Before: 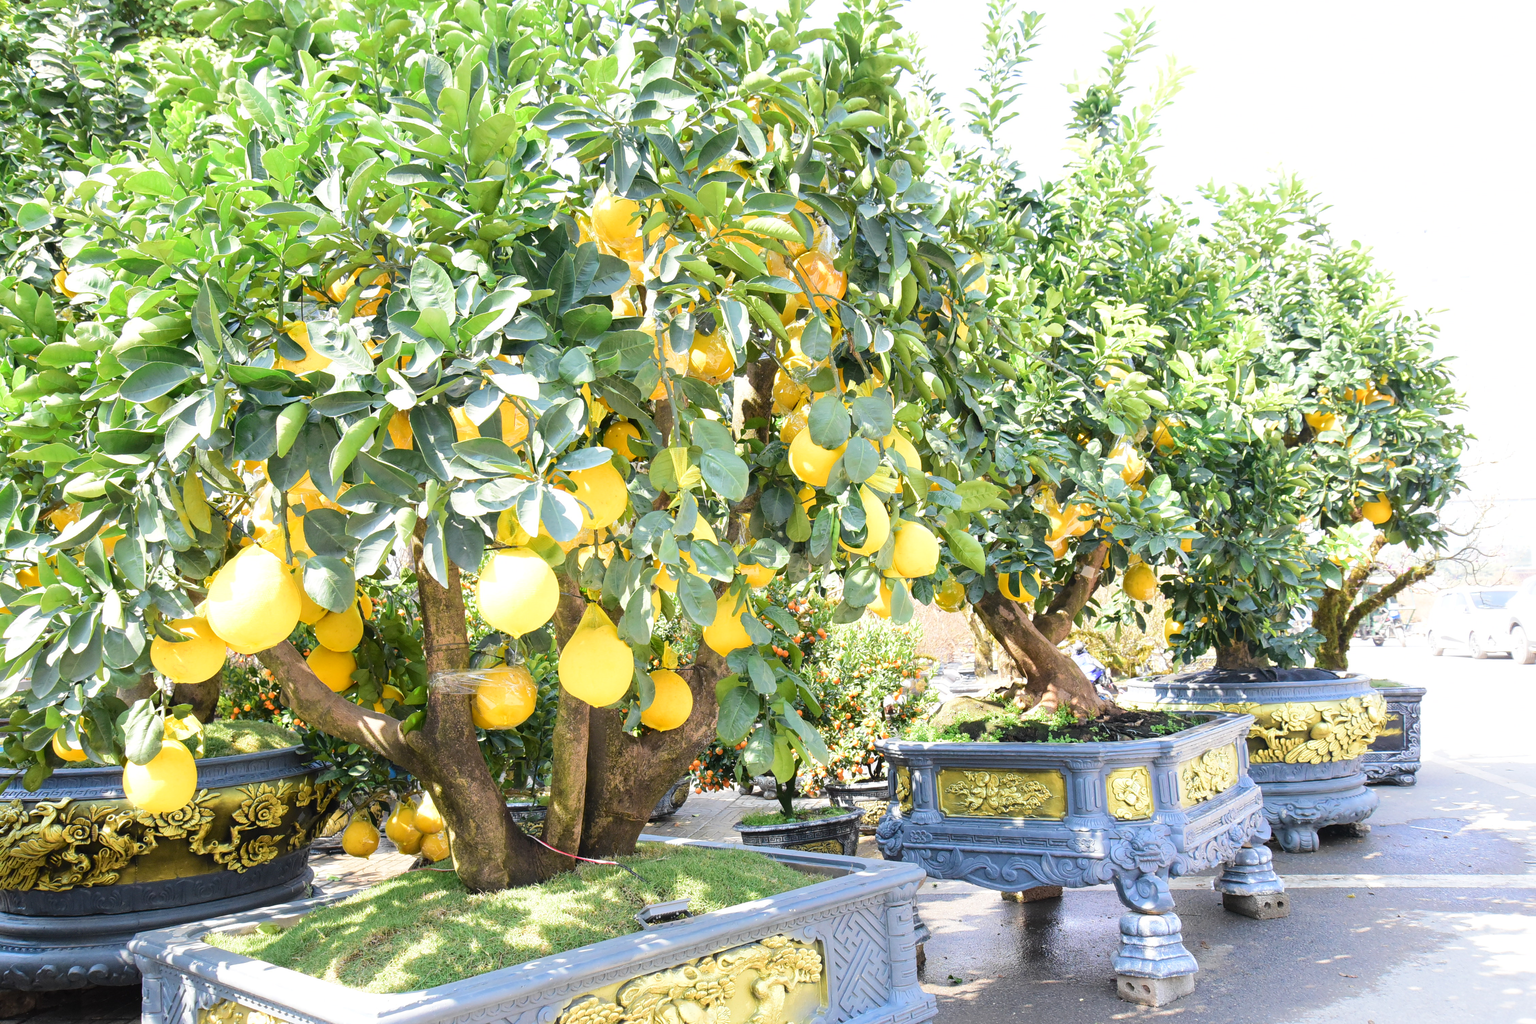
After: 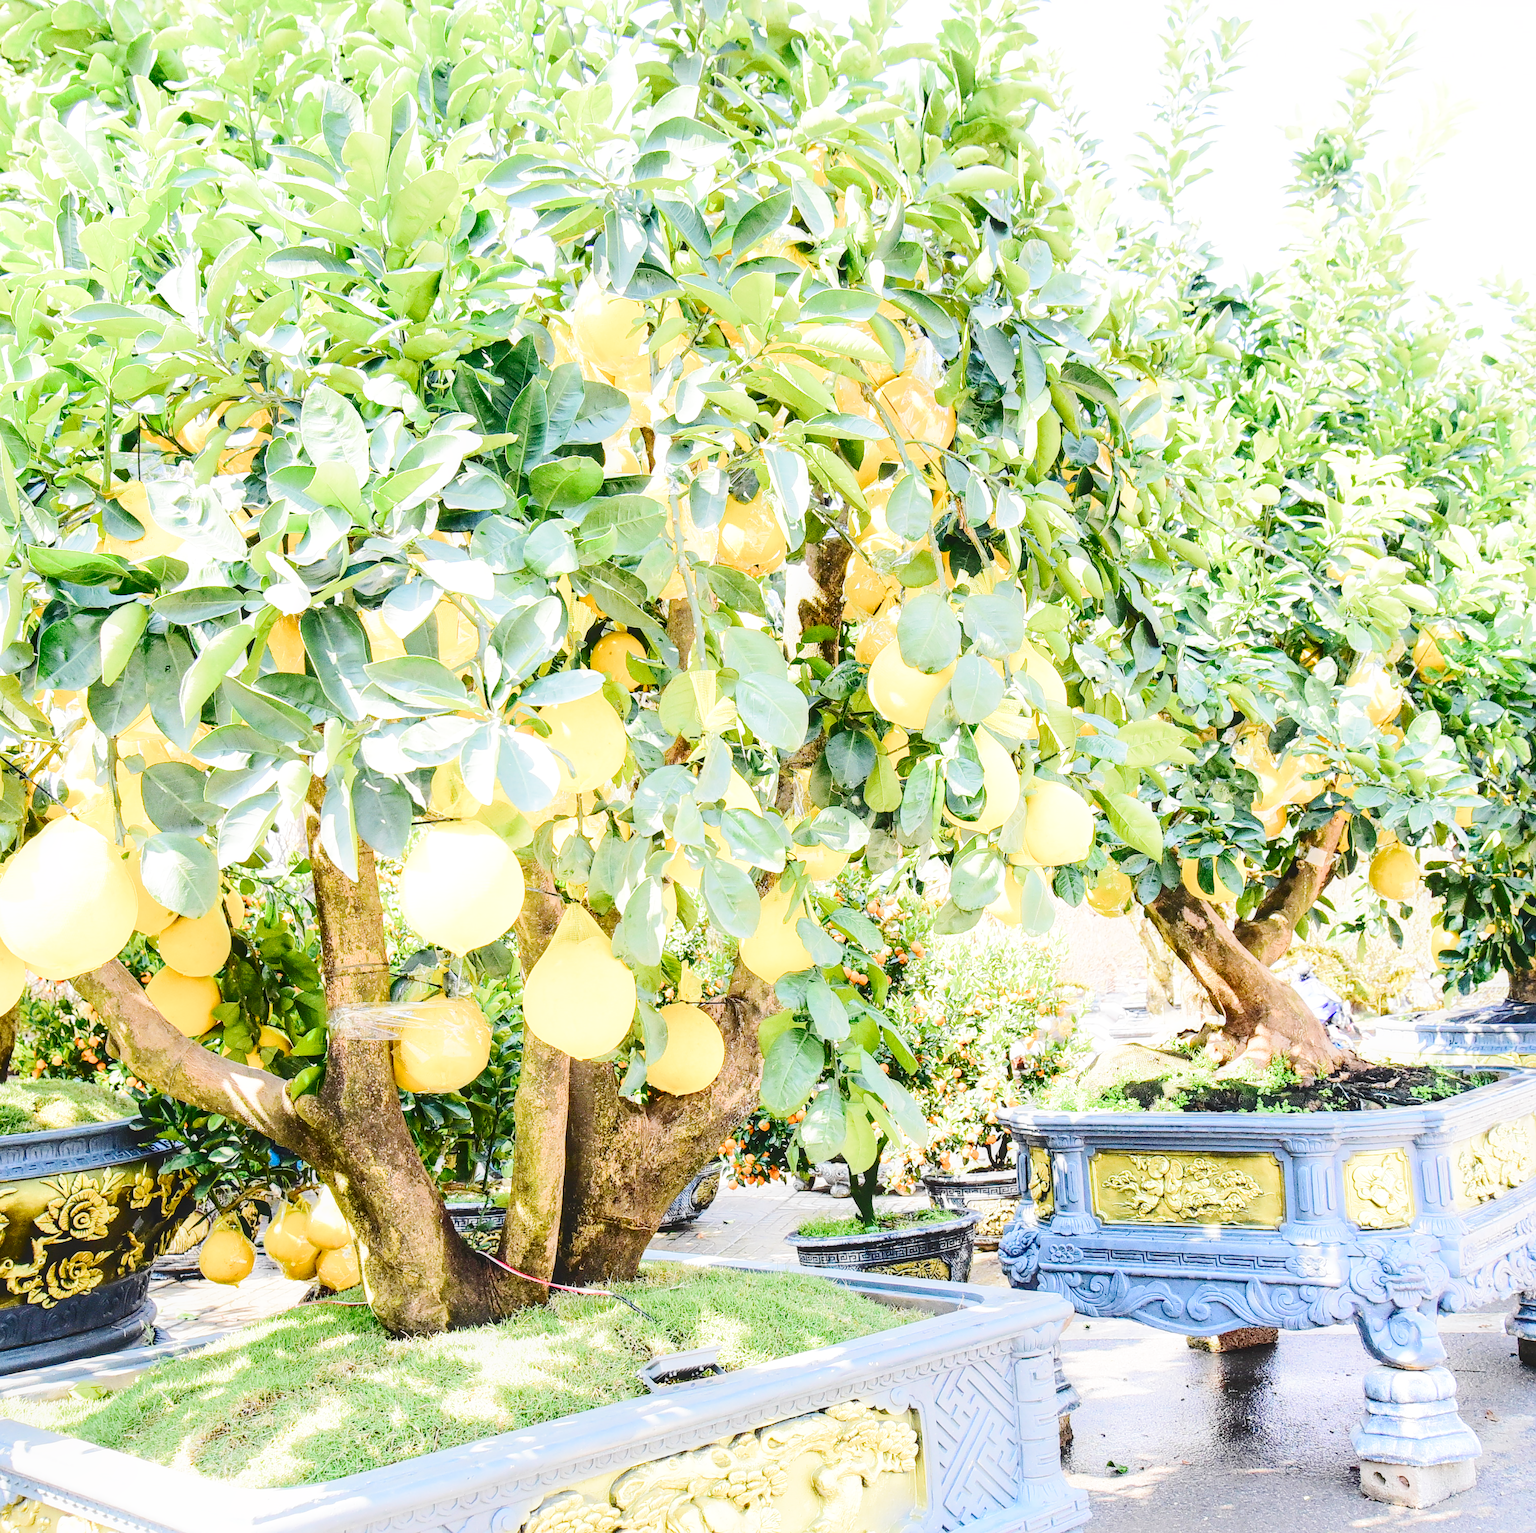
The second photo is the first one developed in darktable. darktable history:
tone curve: curves: ch0 [(0, 0) (0.003, 0.061) (0.011, 0.065) (0.025, 0.066) (0.044, 0.077) (0.069, 0.092) (0.1, 0.106) (0.136, 0.125) (0.177, 0.16) (0.224, 0.206) (0.277, 0.272) (0.335, 0.356) (0.399, 0.472) (0.468, 0.59) (0.543, 0.686) (0.623, 0.766) (0.709, 0.832) (0.801, 0.886) (0.898, 0.929) (1, 1)], color space Lab, independent channels, preserve colors none
crop and rotate: left 13.64%, right 19.587%
base curve: curves: ch0 [(0, 0) (0.028, 0.03) (0.121, 0.232) (0.46, 0.748) (0.859, 0.968) (1, 1)], preserve colors none
color calibration: illuminant same as pipeline (D50), adaptation none (bypass), x 0.332, y 0.334, temperature 5007.55 K
local contrast: on, module defaults
color balance rgb: highlights gain › chroma 0.167%, highlights gain › hue 331.24°, perceptual saturation grading › global saturation 20%, perceptual saturation grading › highlights -50.587%, perceptual saturation grading › shadows 30.15%, contrast -9.892%
sharpen: radius 0.976, amount 0.604
